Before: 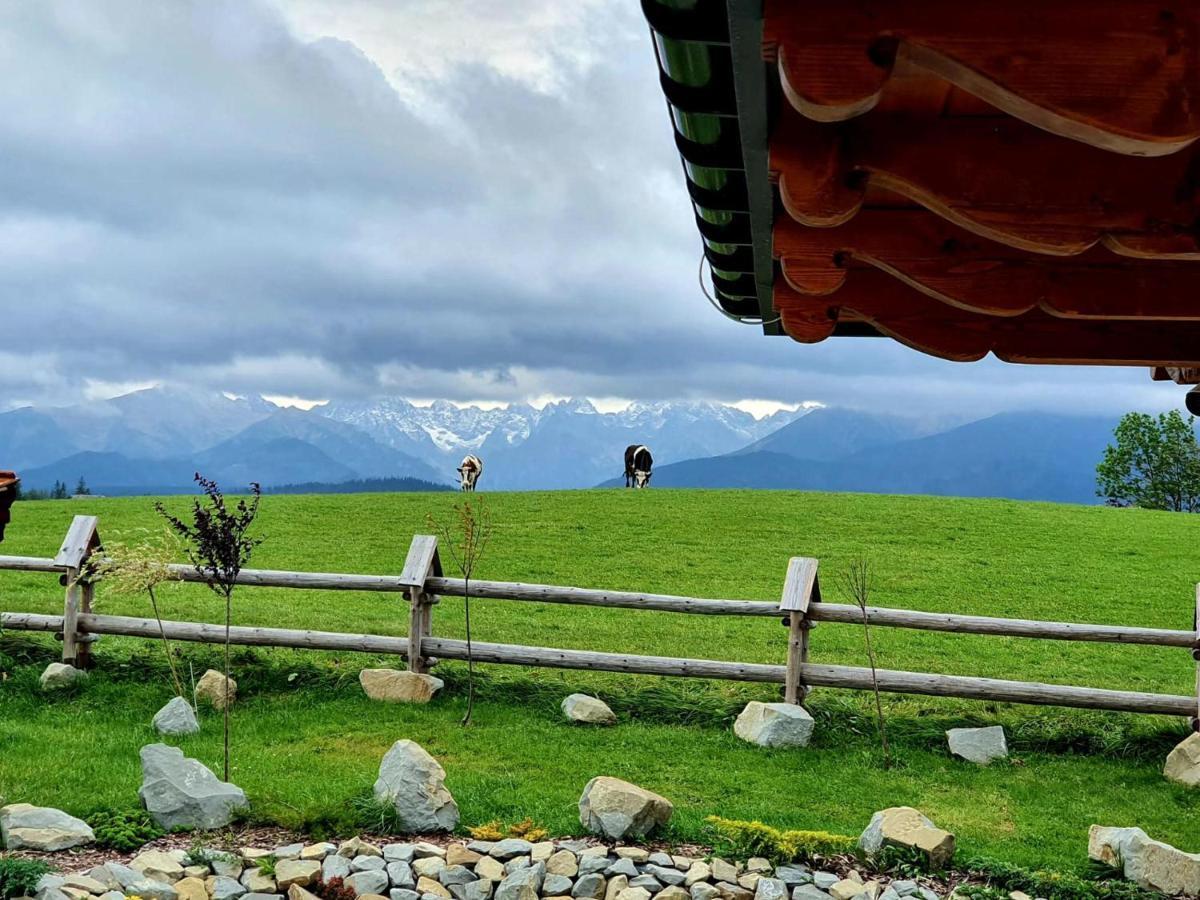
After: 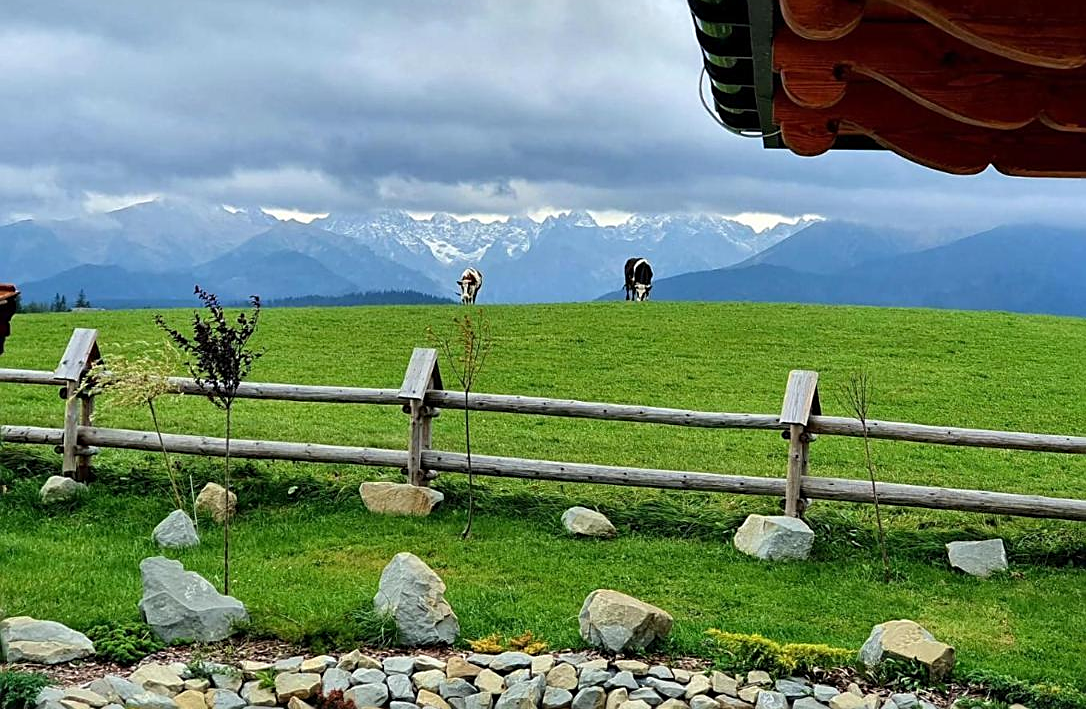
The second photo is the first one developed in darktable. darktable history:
crop: top 20.886%, right 9.418%, bottom 0.287%
sharpen: on, module defaults
